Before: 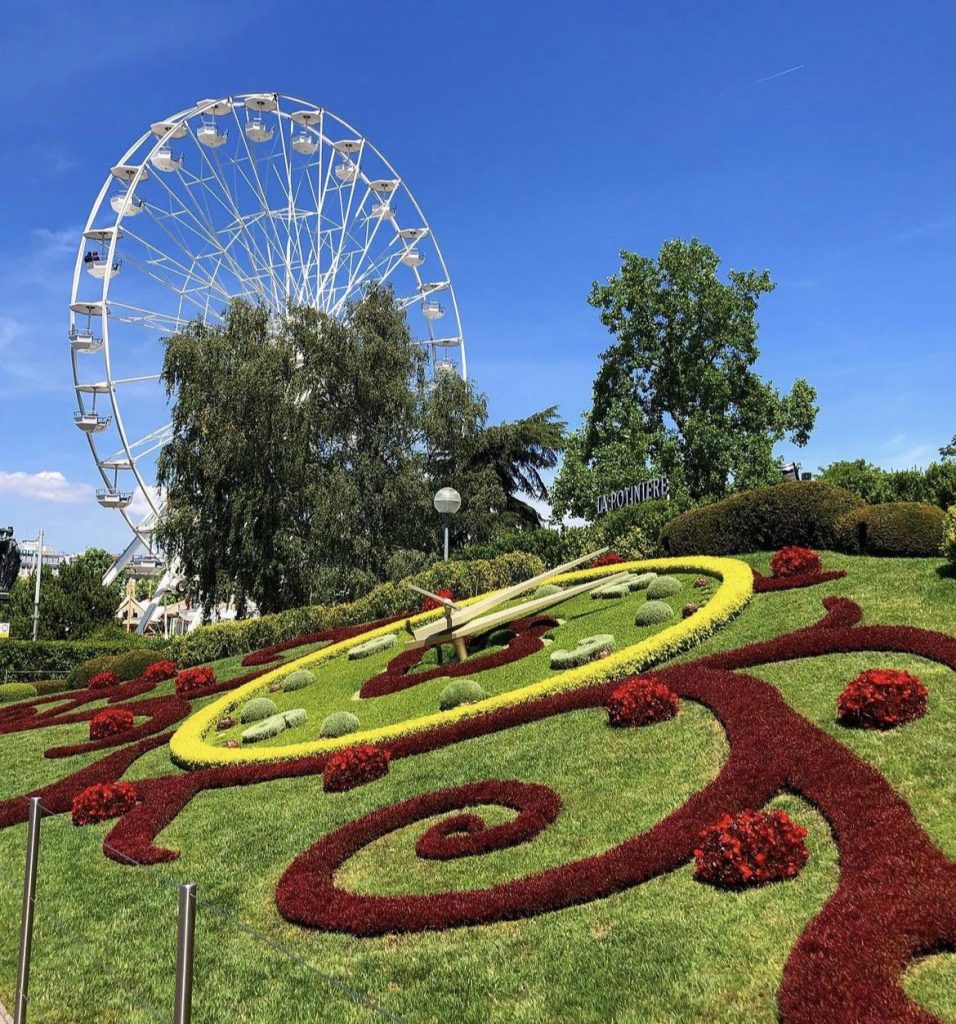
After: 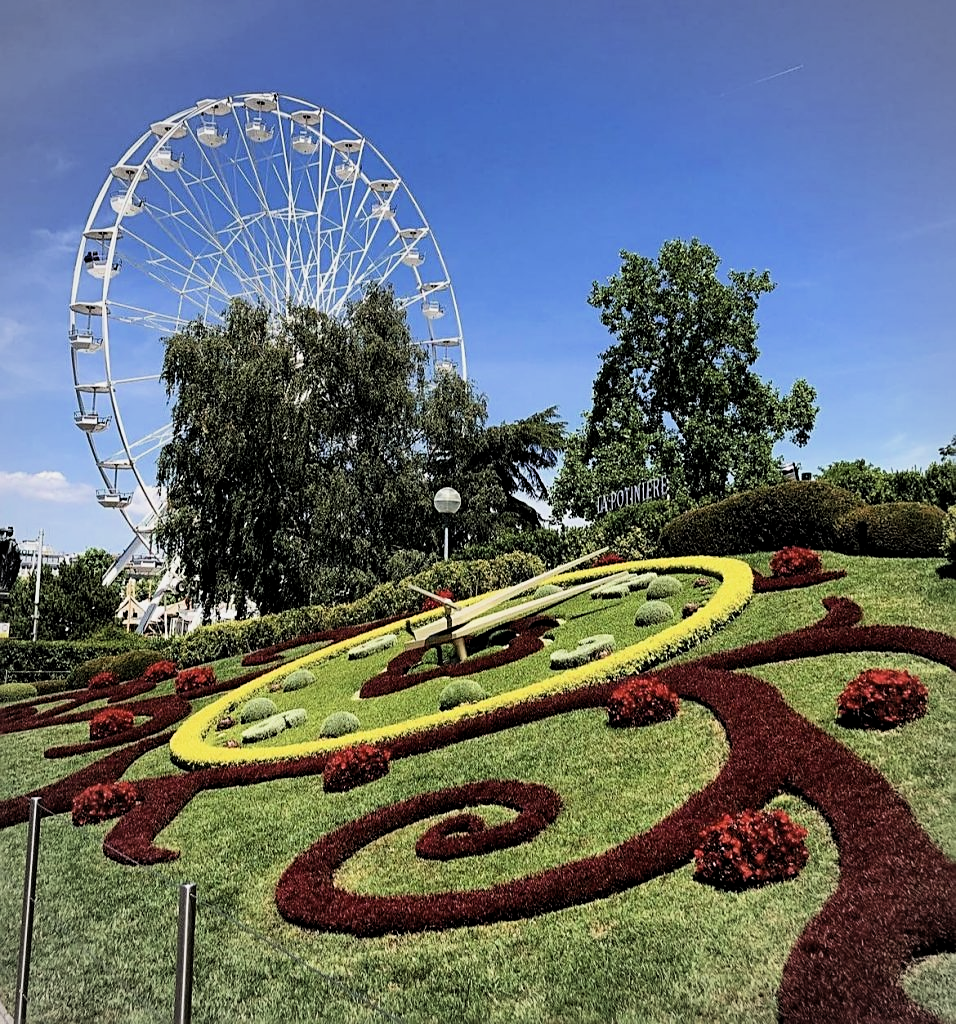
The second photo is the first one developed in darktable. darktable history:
sharpen: on, module defaults
contrast brightness saturation: saturation -0.07
vignetting: brightness -0.157, unbound false
filmic rgb: middle gray luminance 9.8%, black relative exposure -8.65 EV, white relative exposure 3.31 EV, threshold 2.95 EV, target black luminance 0%, hardness 5.21, latitude 44.64%, contrast 1.302, highlights saturation mix 5.6%, shadows ↔ highlights balance 24.86%, iterations of high-quality reconstruction 0, enable highlight reconstruction true
